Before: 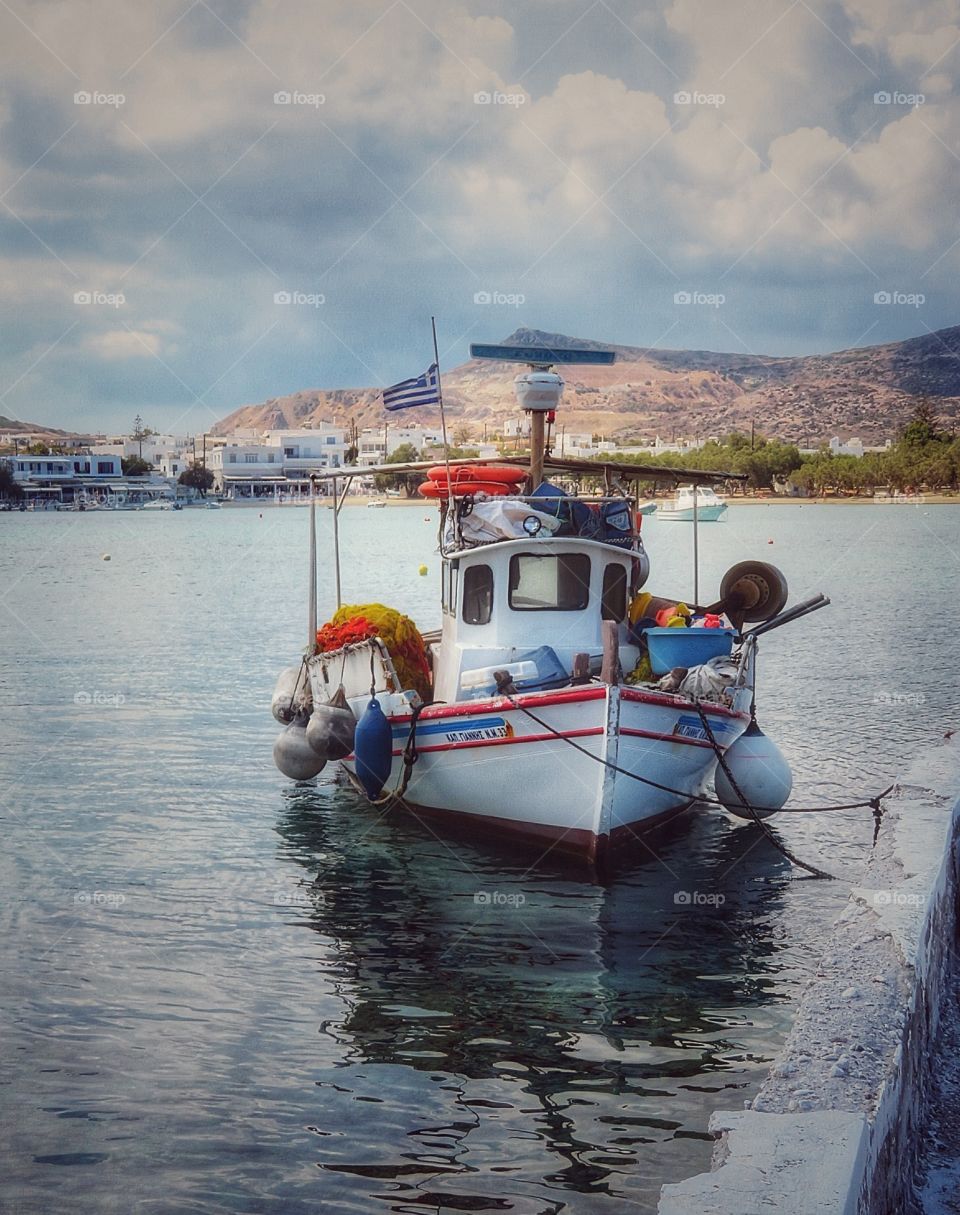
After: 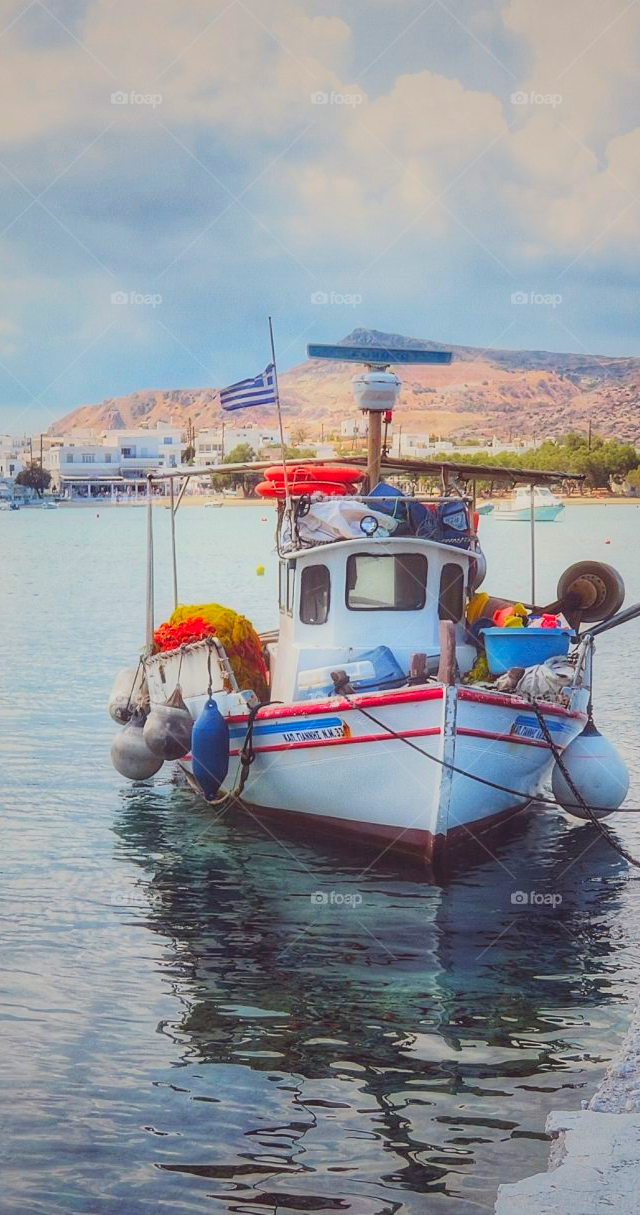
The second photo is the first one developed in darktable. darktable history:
contrast brightness saturation: contrast -0.184, saturation 0.186
crop: left 16.989%, right 16.245%
tone curve: curves: ch0 [(0, 0.005) (0.103, 0.097) (0.18, 0.207) (0.384, 0.465) (0.491, 0.585) (0.629, 0.726) (0.84, 0.866) (1, 0.947)]; ch1 [(0, 0) (0.172, 0.123) (0.324, 0.253) (0.396, 0.388) (0.478, 0.461) (0.499, 0.497) (0.532, 0.515) (0.57, 0.584) (0.635, 0.675) (0.805, 0.892) (1, 1)]; ch2 [(0, 0) (0.411, 0.424) (0.496, 0.501) (0.515, 0.507) (0.553, 0.562) (0.604, 0.642) (0.708, 0.768) (0.839, 0.916) (1, 1)], color space Lab, linked channels, preserve colors none
